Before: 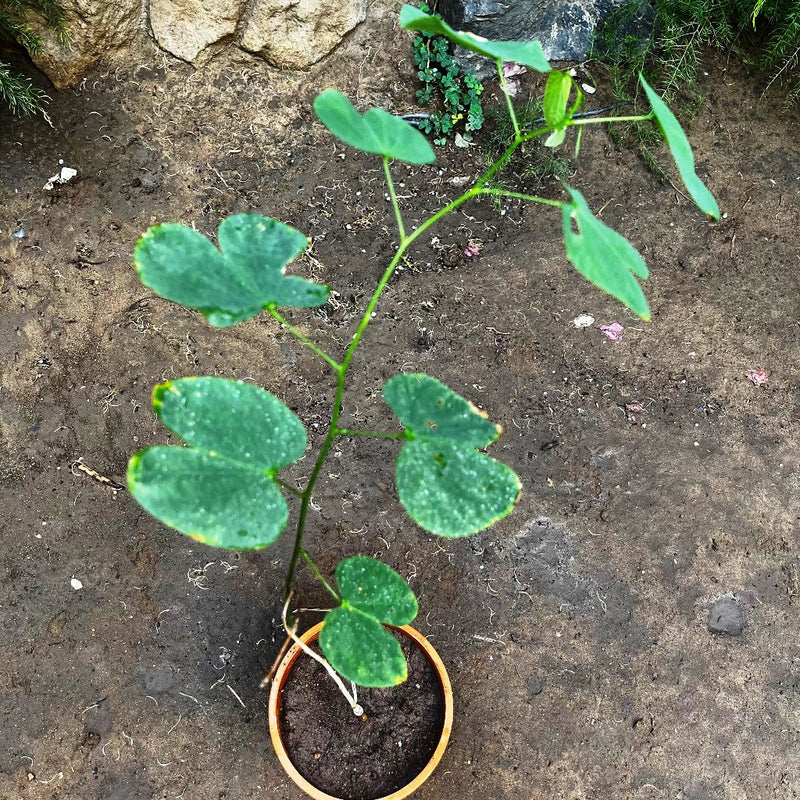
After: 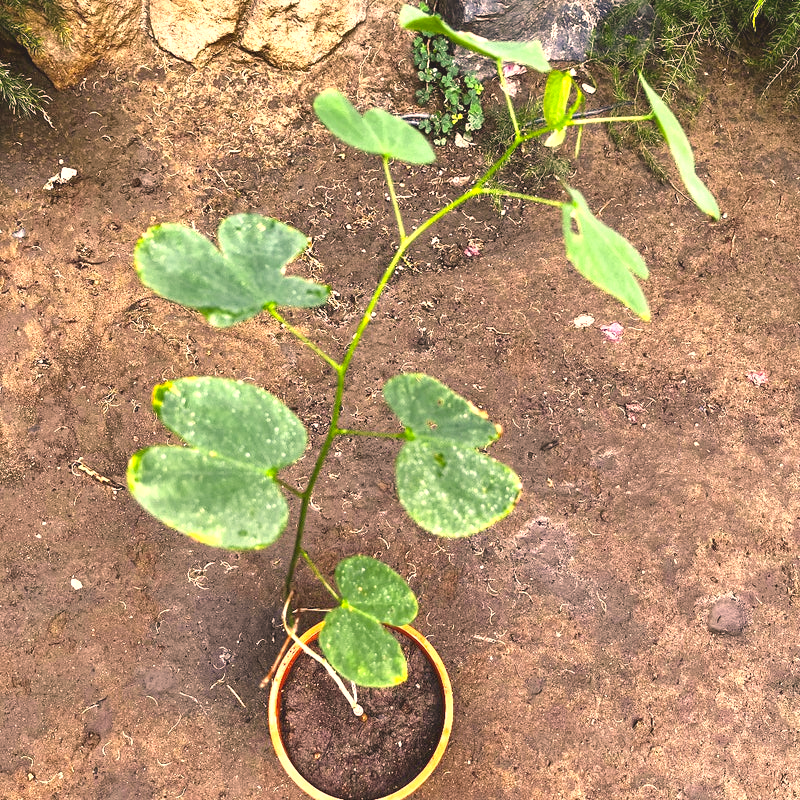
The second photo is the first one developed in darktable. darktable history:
color correction: highlights a* 22.21, highlights b* 22.23
shadows and highlights: soften with gaussian
contrast brightness saturation: contrast -0.163, brightness 0.046, saturation -0.116
exposure: exposure 1.001 EV, compensate highlight preservation false
